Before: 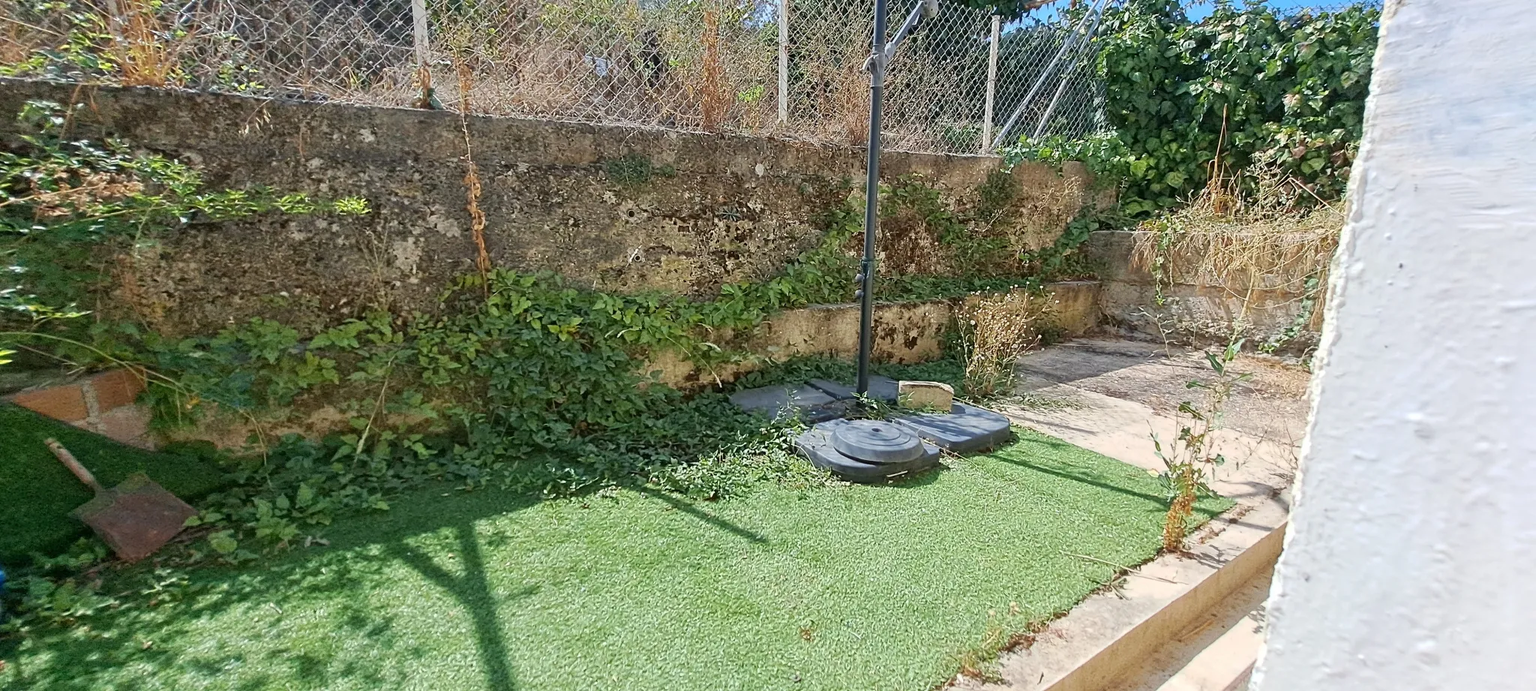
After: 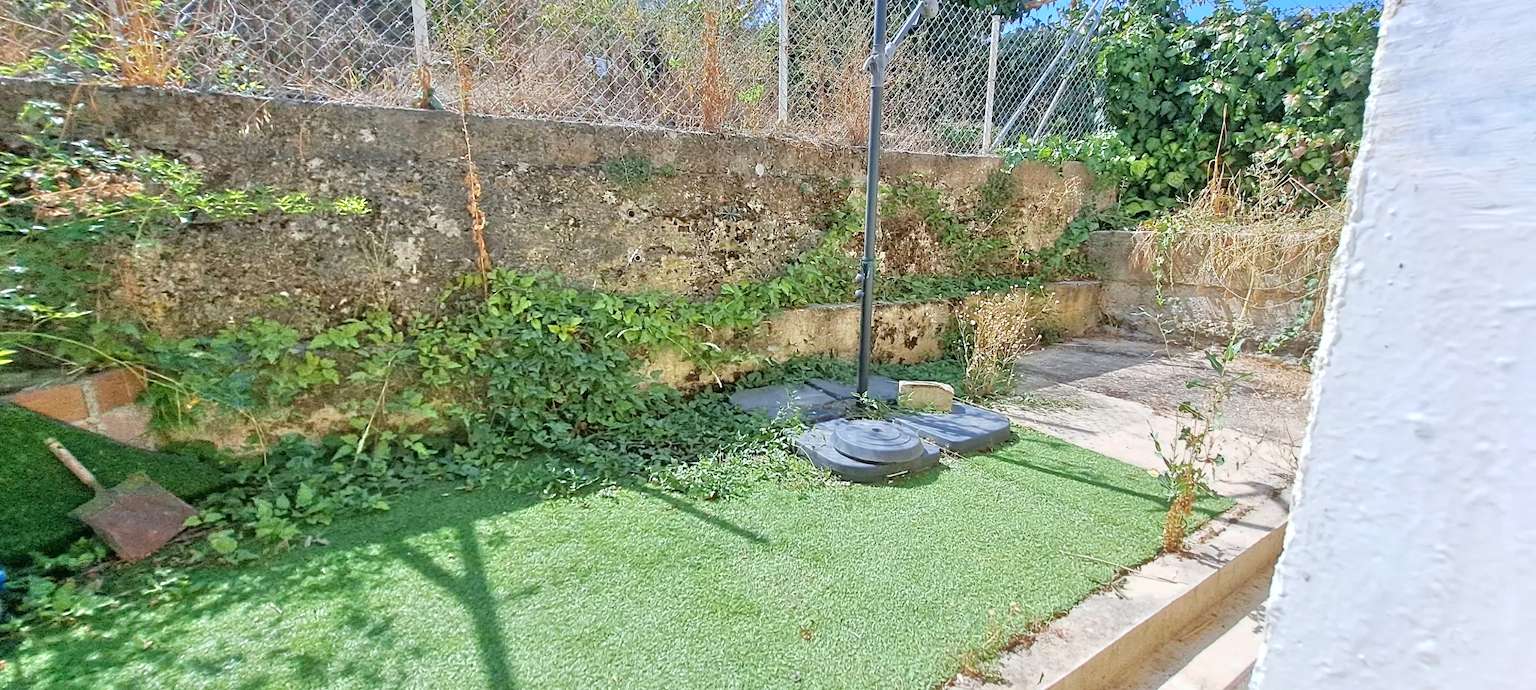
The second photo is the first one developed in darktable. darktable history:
tone equalizer: -7 EV 0.15 EV, -6 EV 0.6 EV, -5 EV 1.15 EV, -4 EV 1.33 EV, -3 EV 1.15 EV, -2 EV 0.6 EV, -1 EV 0.15 EV, mask exposure compensation -0.5 EV
white balance: red 0.974, blue 1.044
